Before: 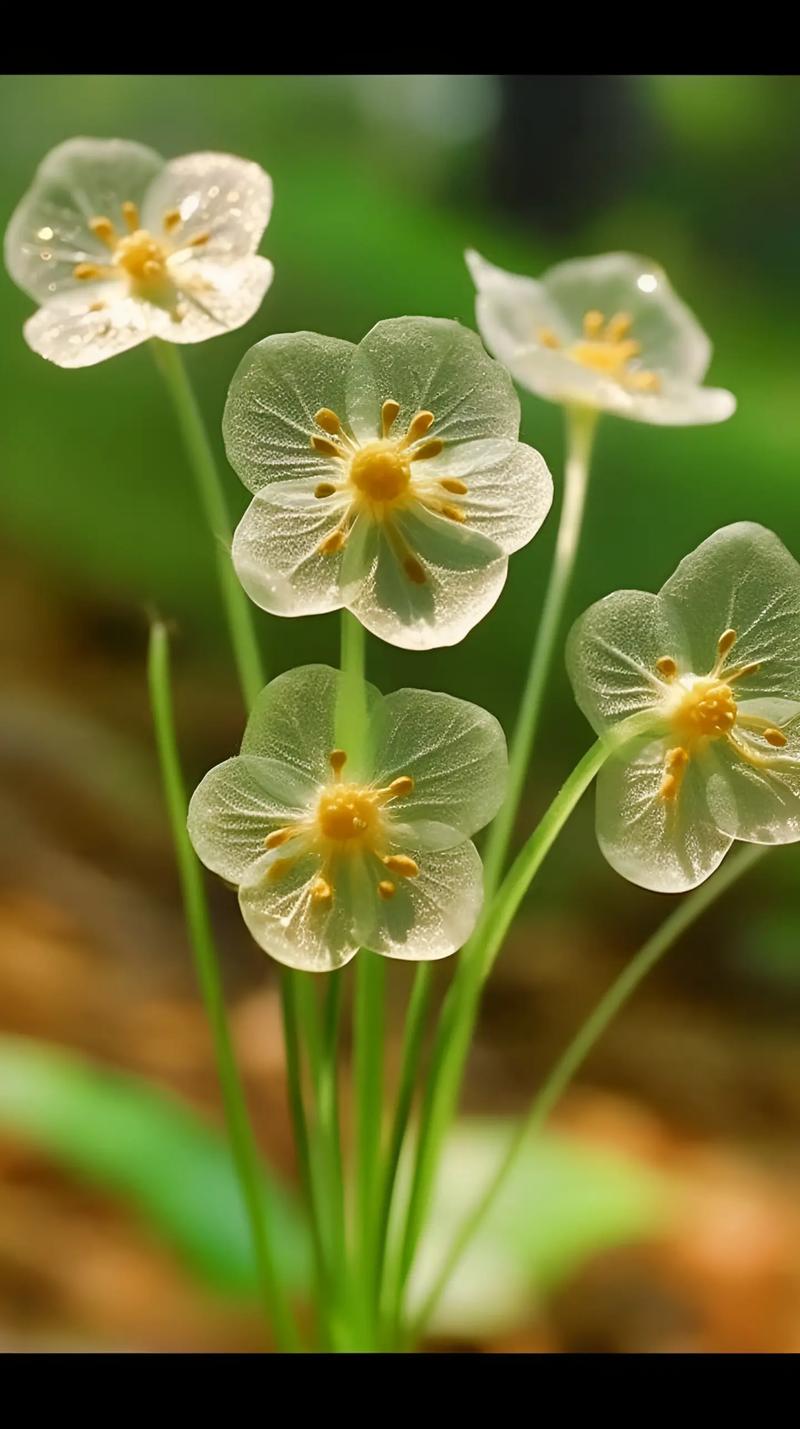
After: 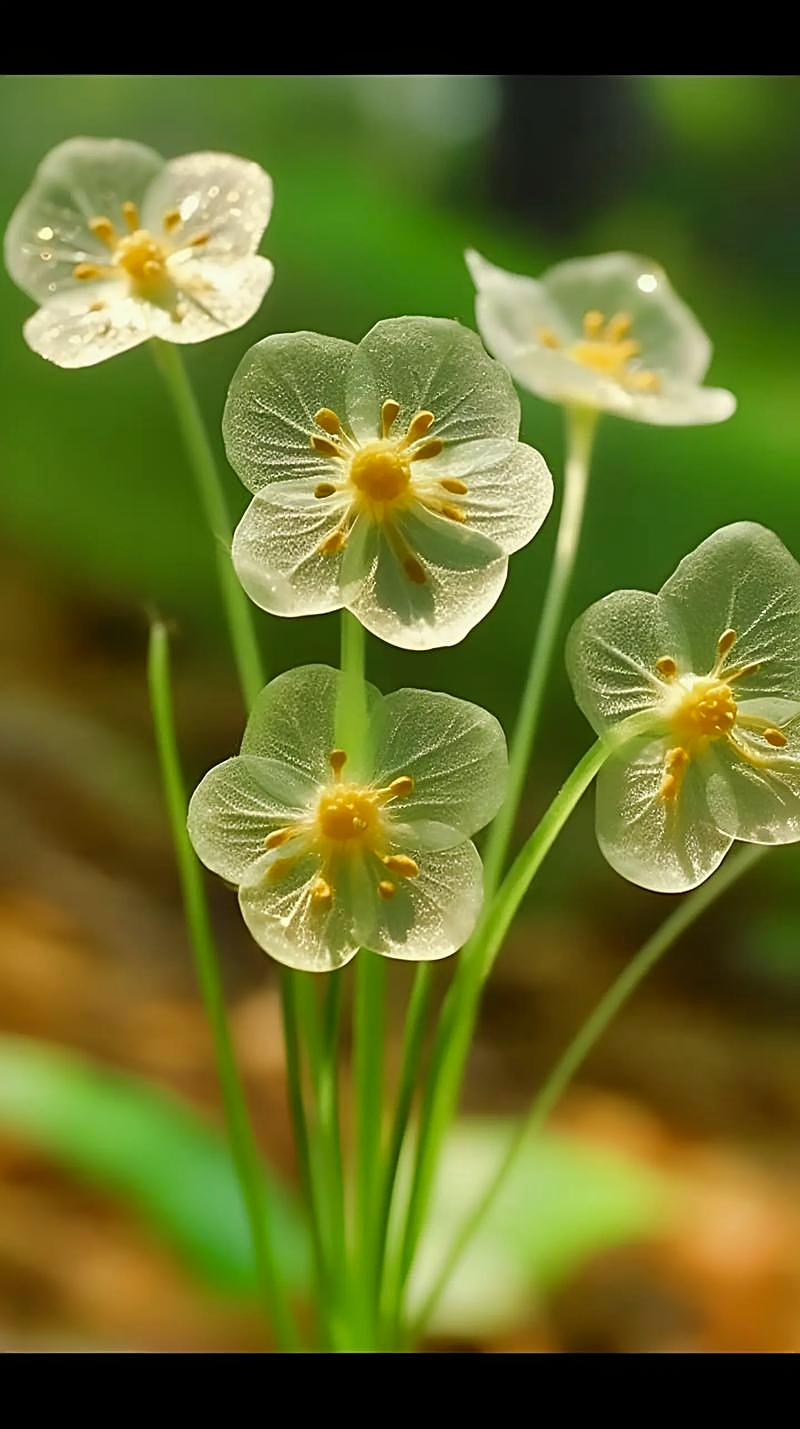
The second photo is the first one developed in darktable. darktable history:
sharpen: on, module defaults
color correction: highlights a* -4.28, highlights b* 6.53
